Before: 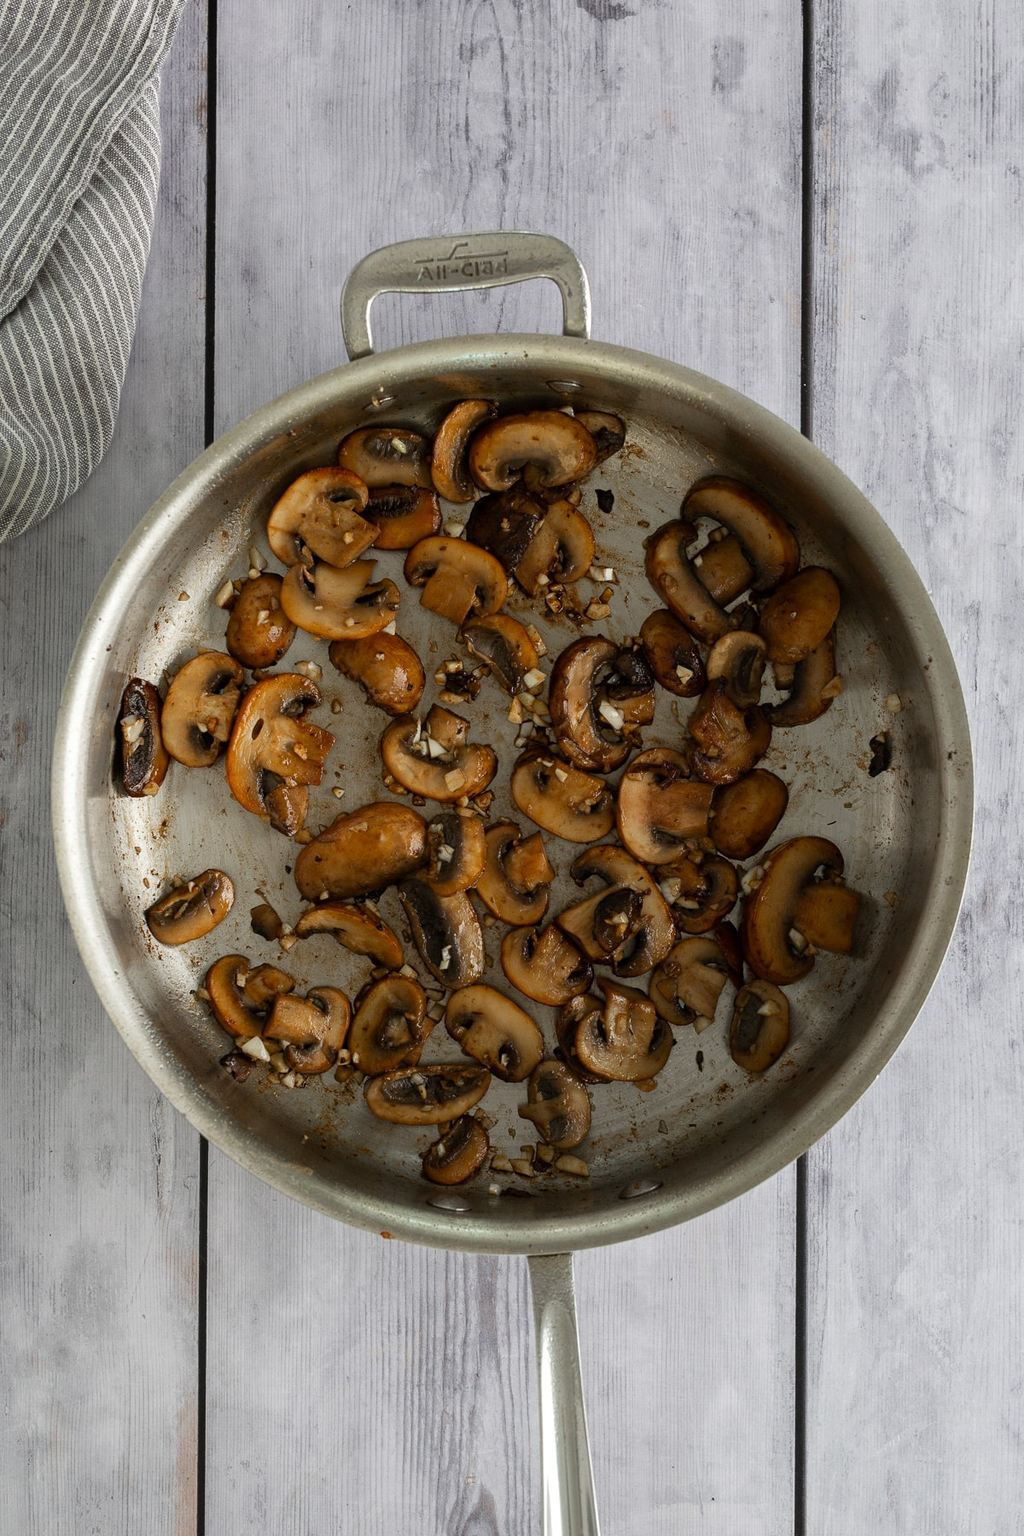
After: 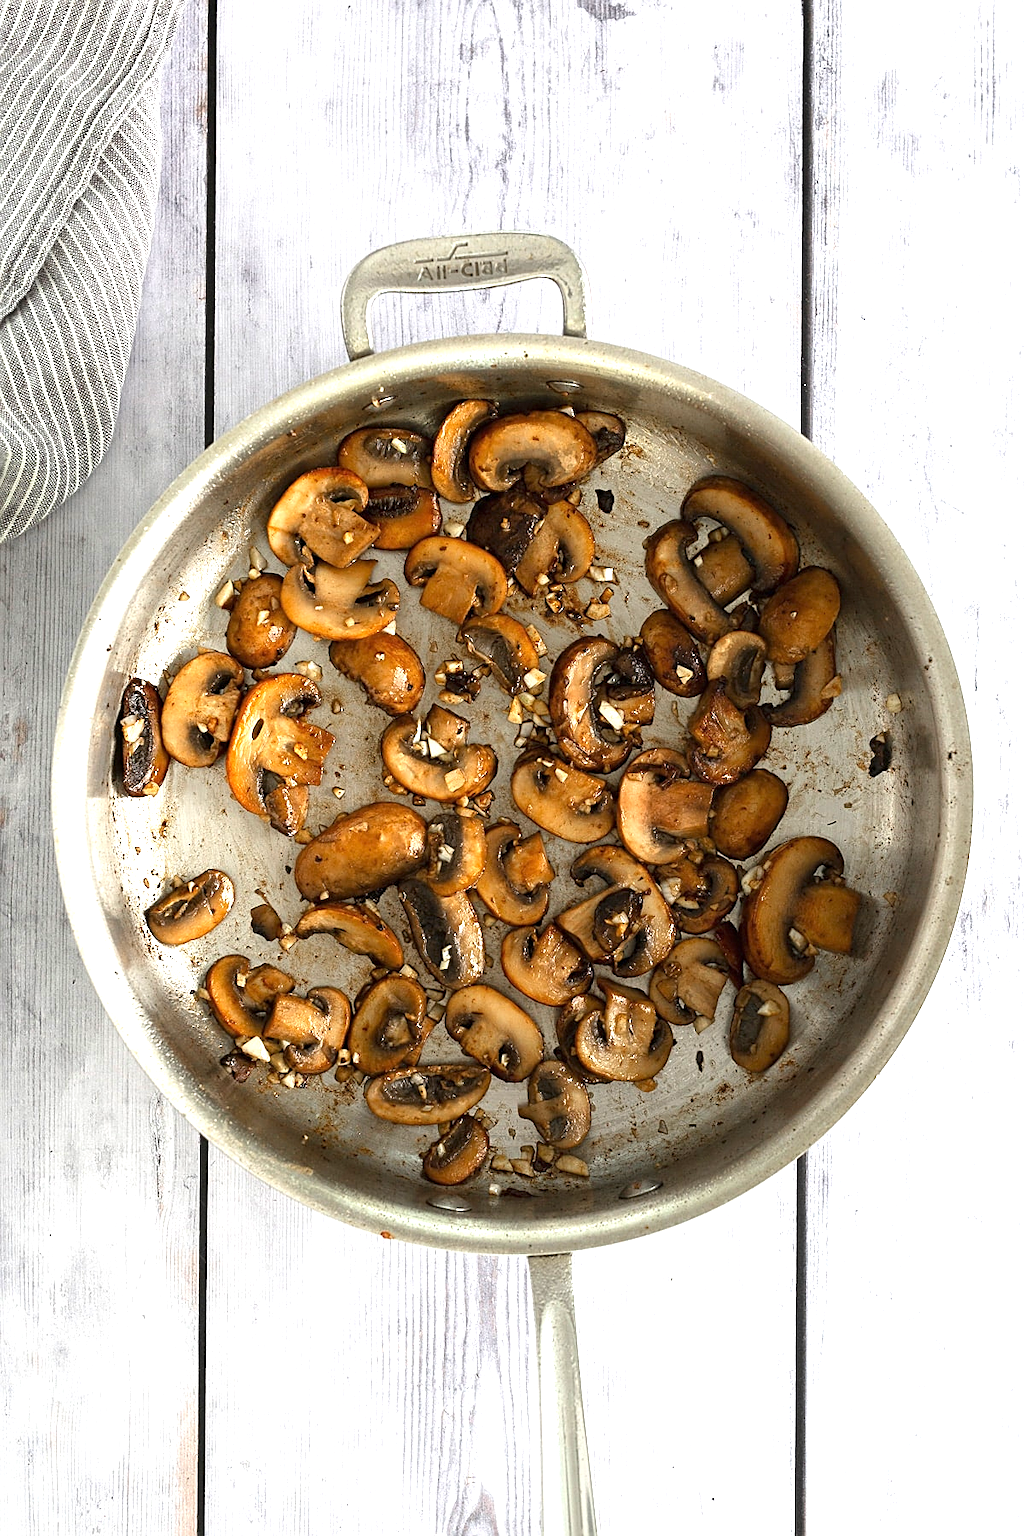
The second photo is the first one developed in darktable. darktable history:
sharpen: on, module defaults
exposure: black level correction 0, exposure 1.379 EV, compensate exposure bias true, compensate highlight preservation false
